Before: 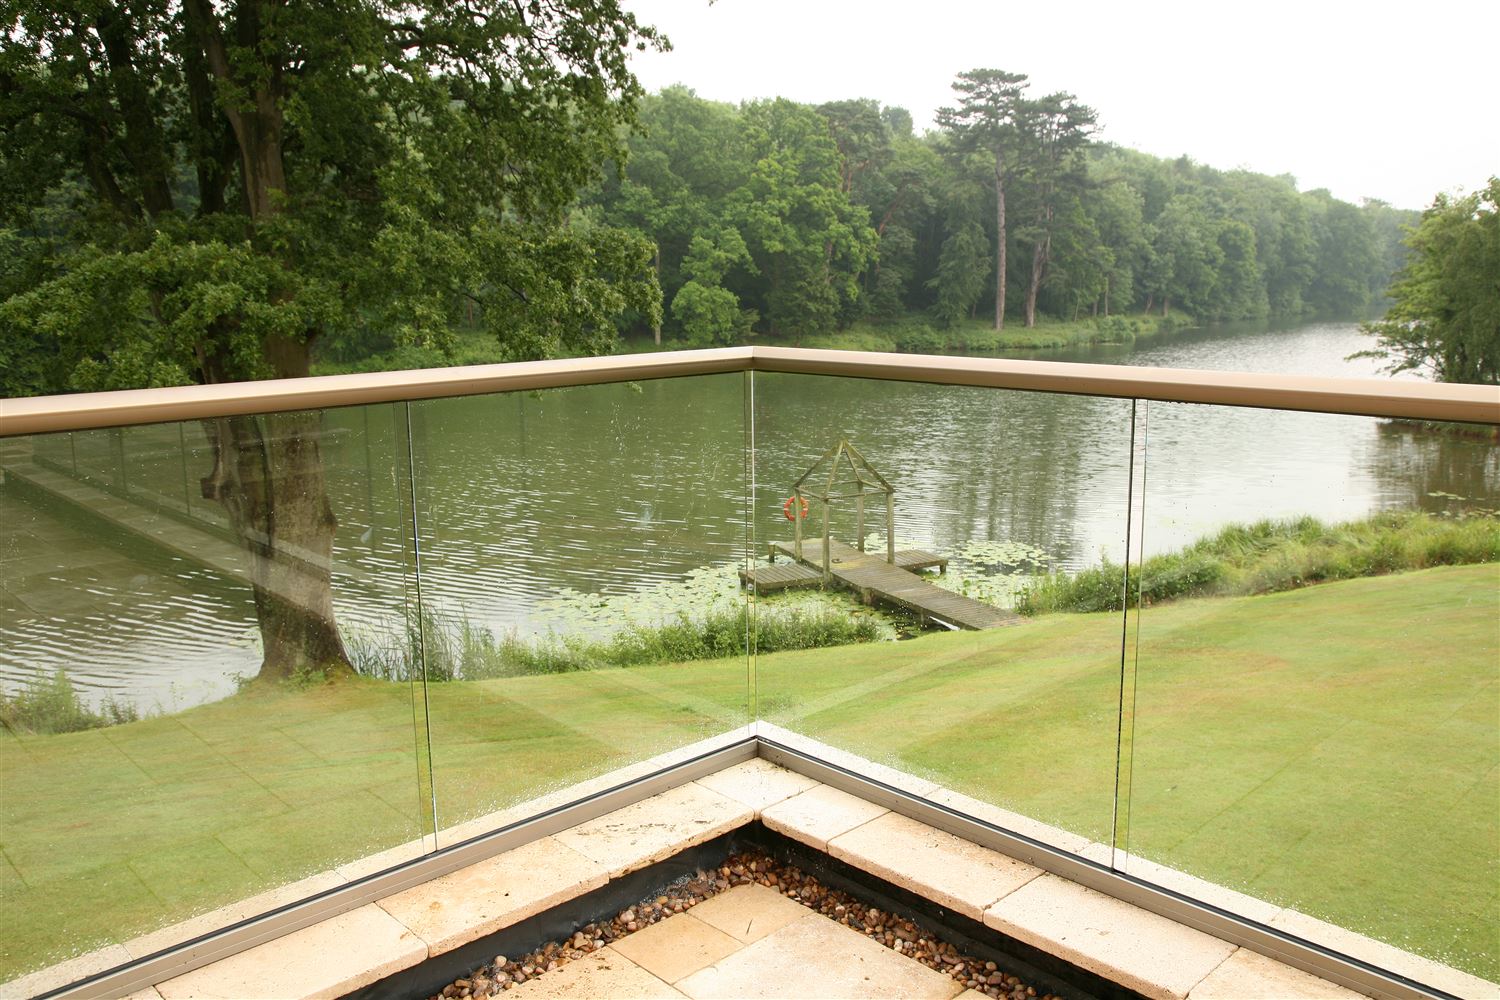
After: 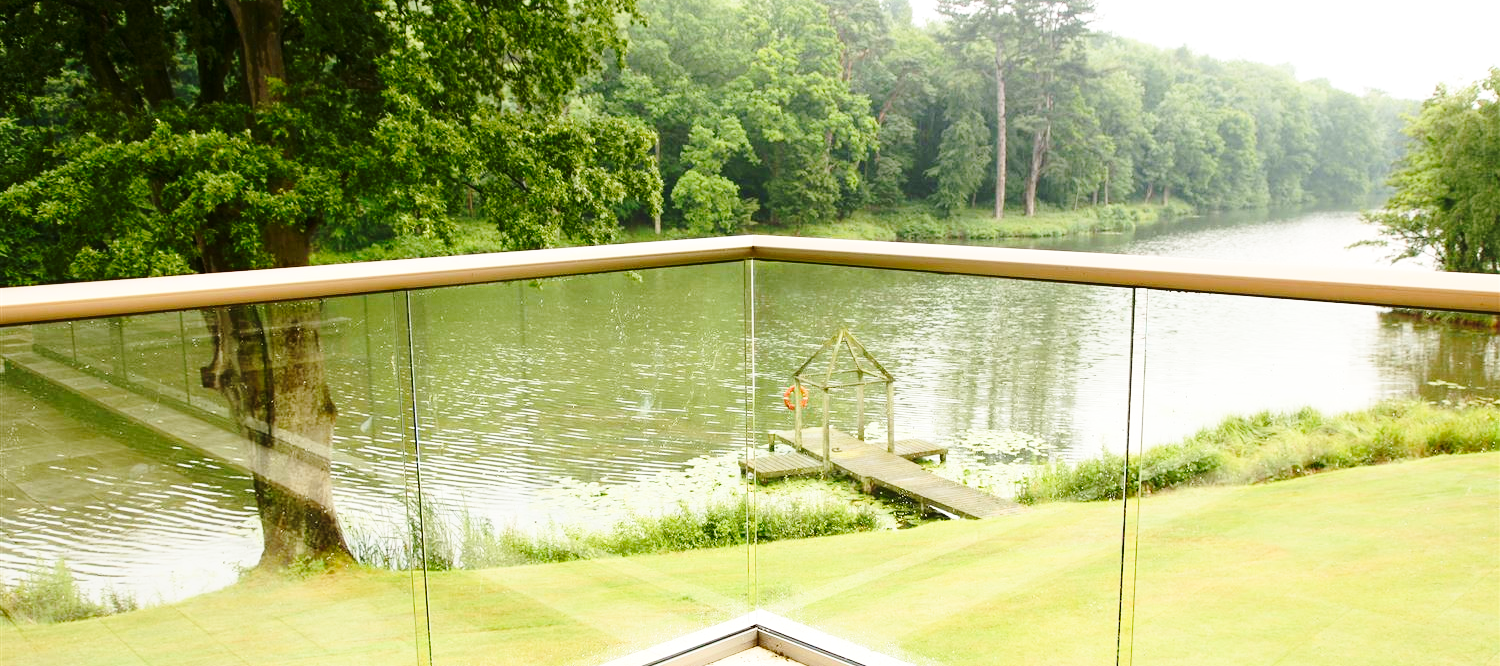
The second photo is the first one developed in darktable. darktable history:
contrast brightness saturation: contrast 0.146, brightness -0.011, saturation 0.1
levels: levels [0, 0.498, 1]
crop: top 11.164%, bottom 22.234%
base curve: curves: ch0 [(0, 0) (0.032, 0.037) (0.105, 0.228) (0.435, 0.76) (0.856, 0.983) (1, 1)], preserve colors none
